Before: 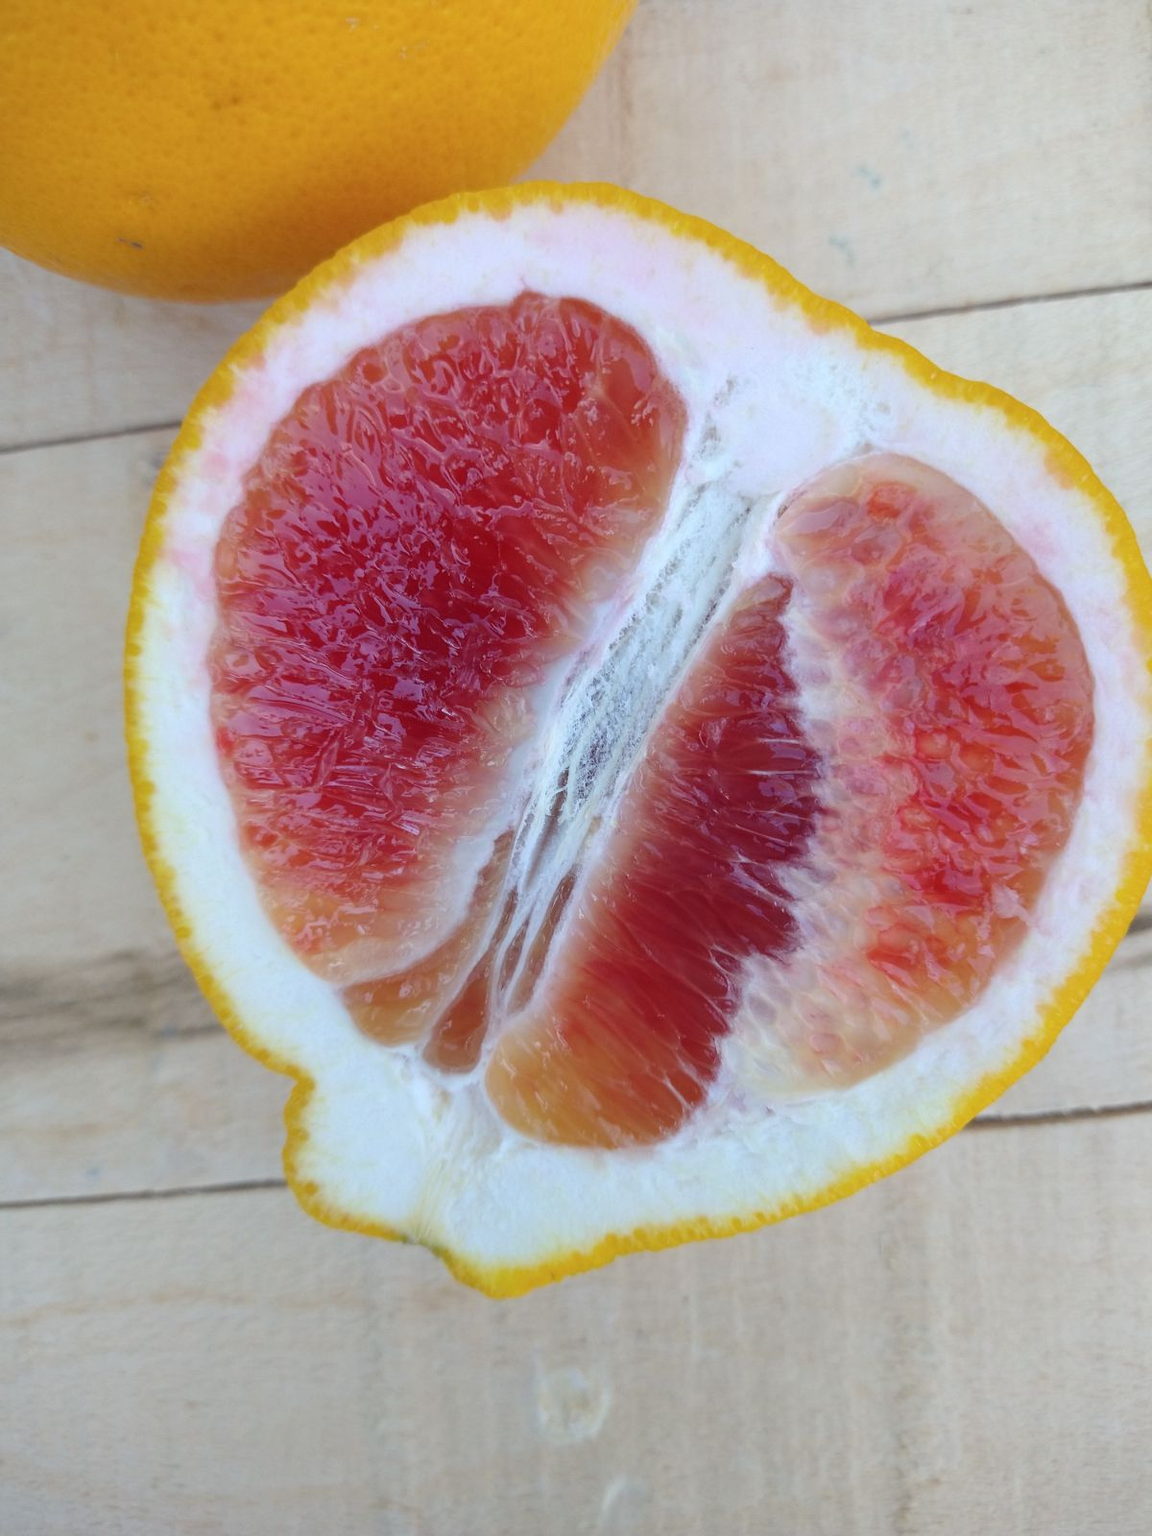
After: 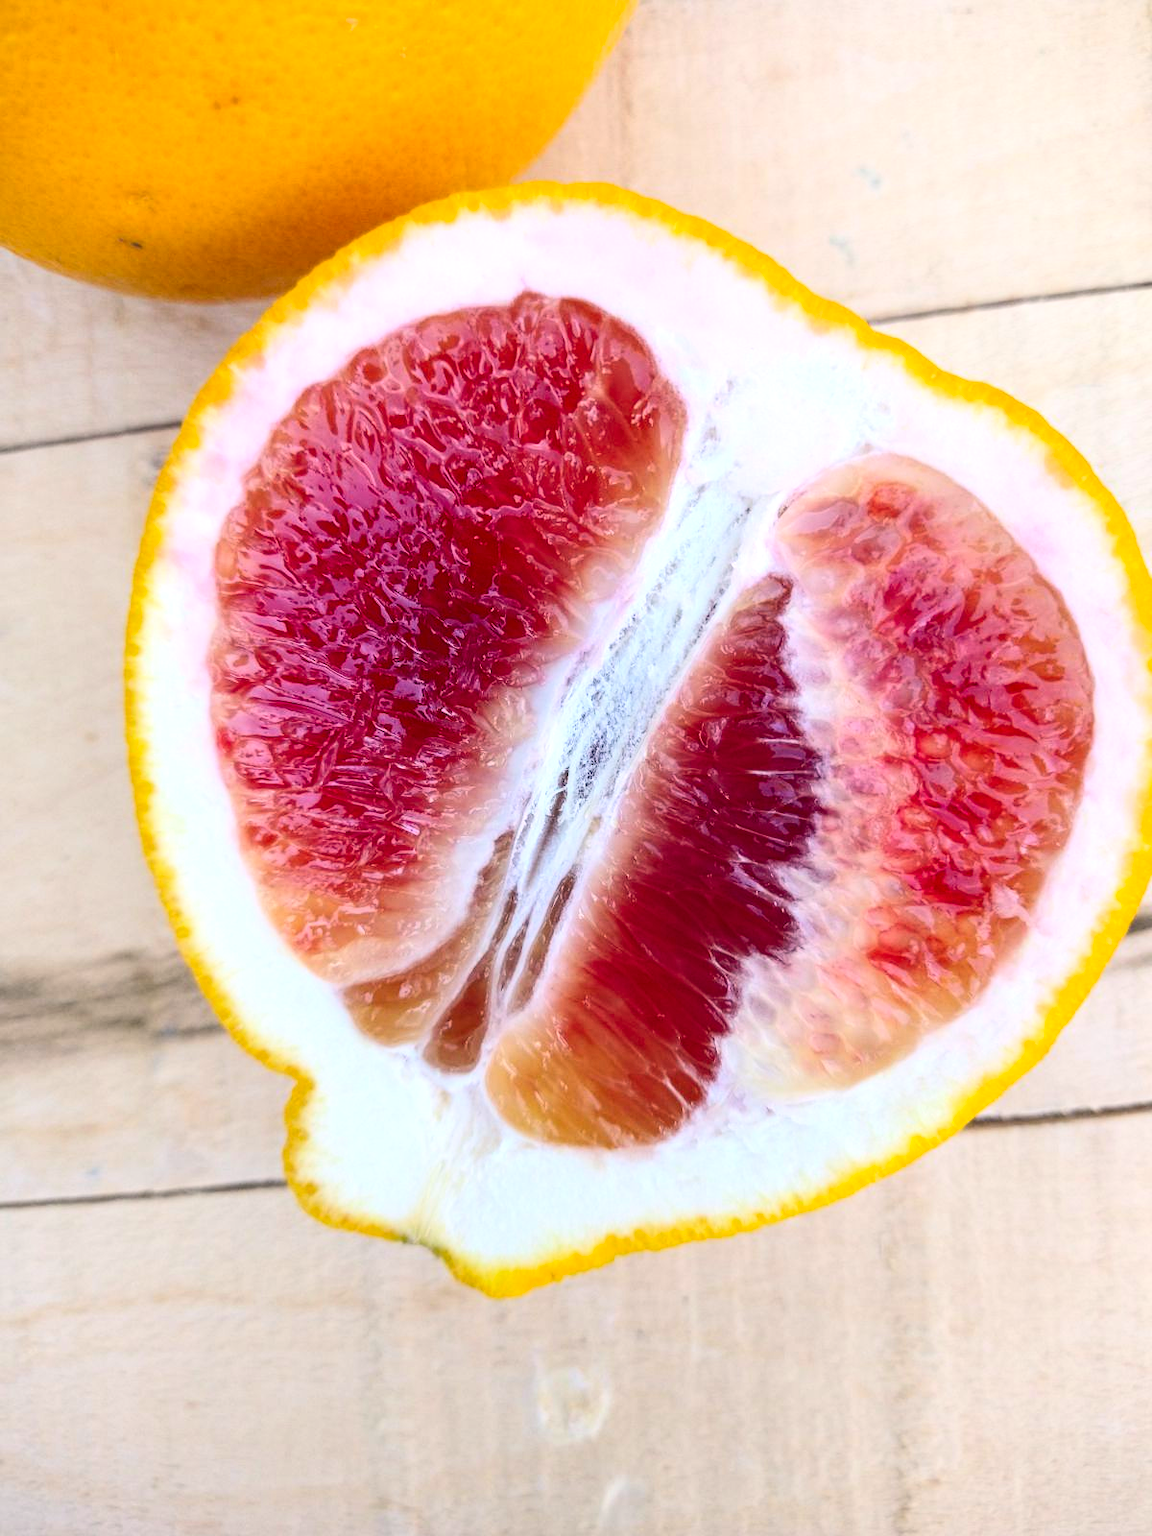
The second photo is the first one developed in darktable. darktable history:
color correction: highlights a* 5.81, highlights b* 4.84
local contrast: on, module defaults
tone equalizer: -8 EV -0.417 EV, -7 EV -0.389 EV, -6 EV -0.333 EV, -5 EV -0.222 EV, -3 EV 0.222 EV, -2 EV 0.333 EV, -1 EV 0.389 EV, +0 EV 0.417 EV, edges refinement/feathering 500, mask exposure compensation -1.57 EV, preserve details no
contrast brightness saturation: contrast 0.23, brightness 0.1, saturation 0.29
